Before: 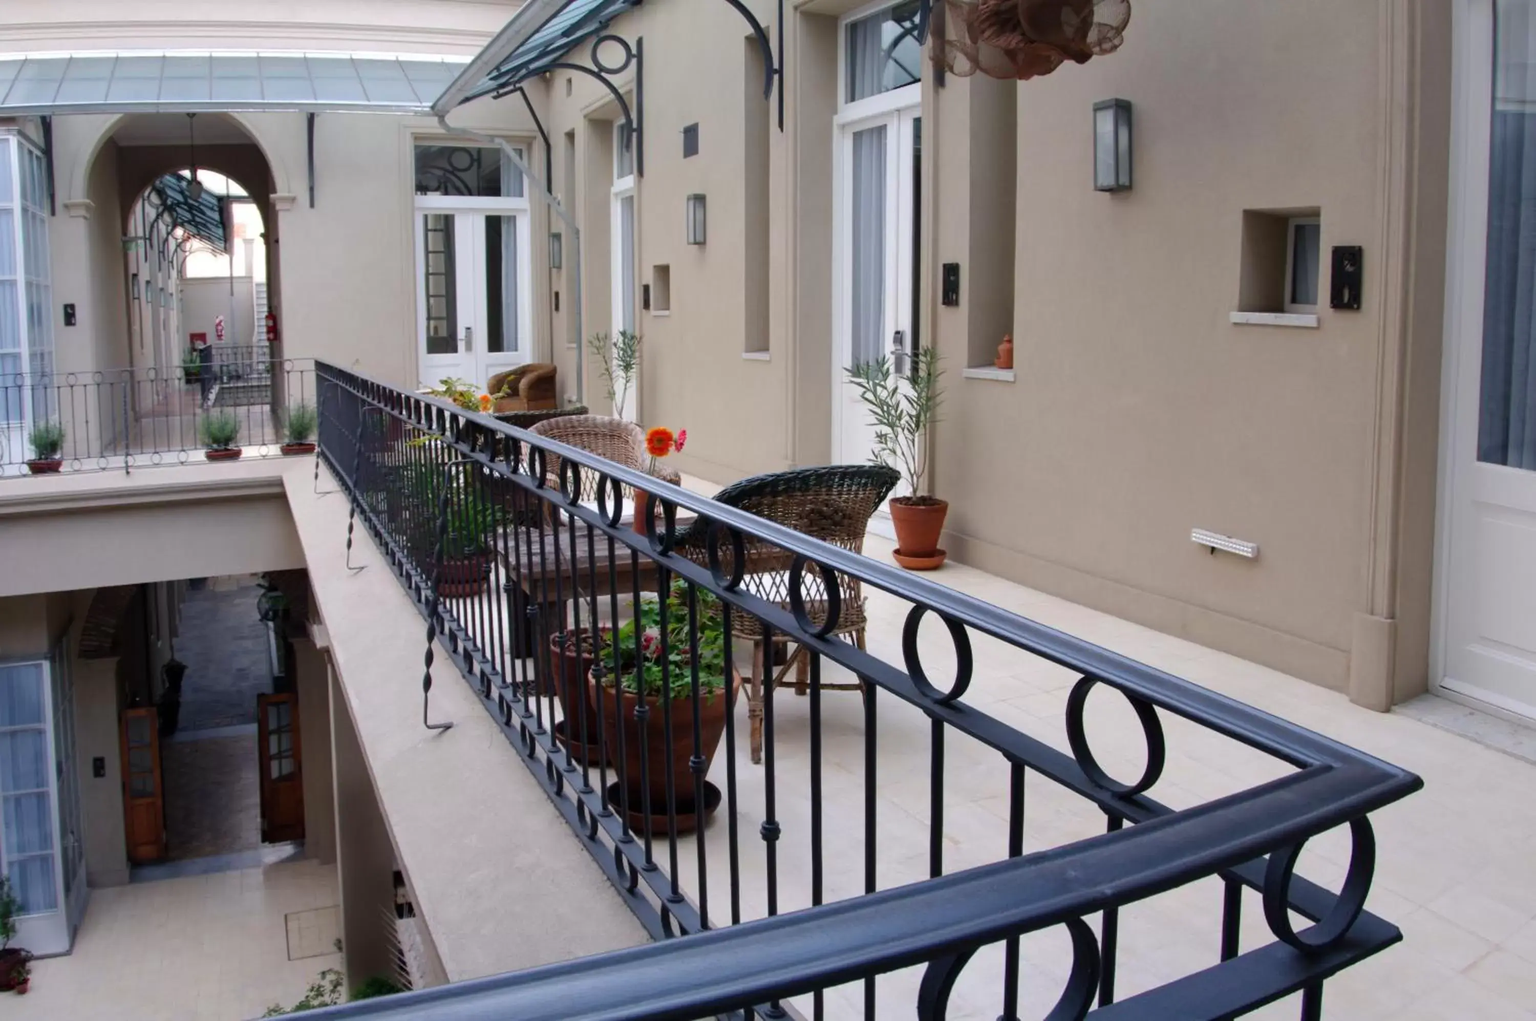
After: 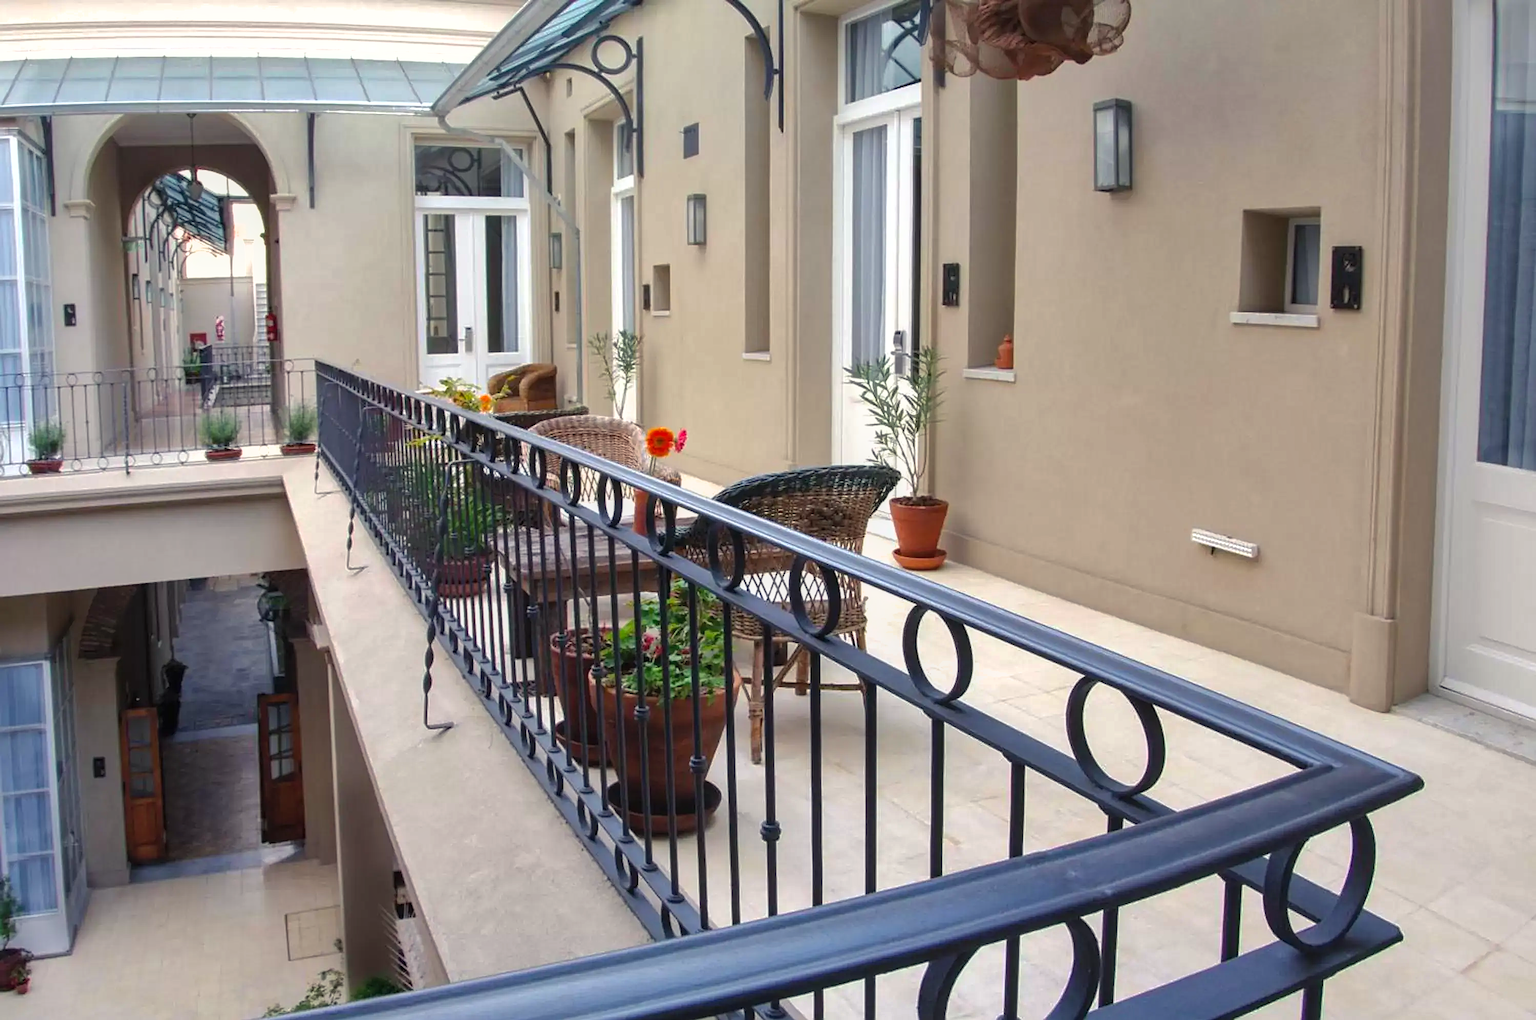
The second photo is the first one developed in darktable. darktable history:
local contrast: detail 110%
exposure: black level correction 0, exposure 0.499 EV, compensate highlight preservation false
shadows and highlights: shadows 30.22
sharpen: on, module defaults
color balance rgb: highlights gain › luminance 5.666%, highlights gain › chroma 2.573%, highlights gain › hue 88.41°, linear chroma grading › global chroma 8.831%, perceptual saturation grading › global saturation 0.311%
